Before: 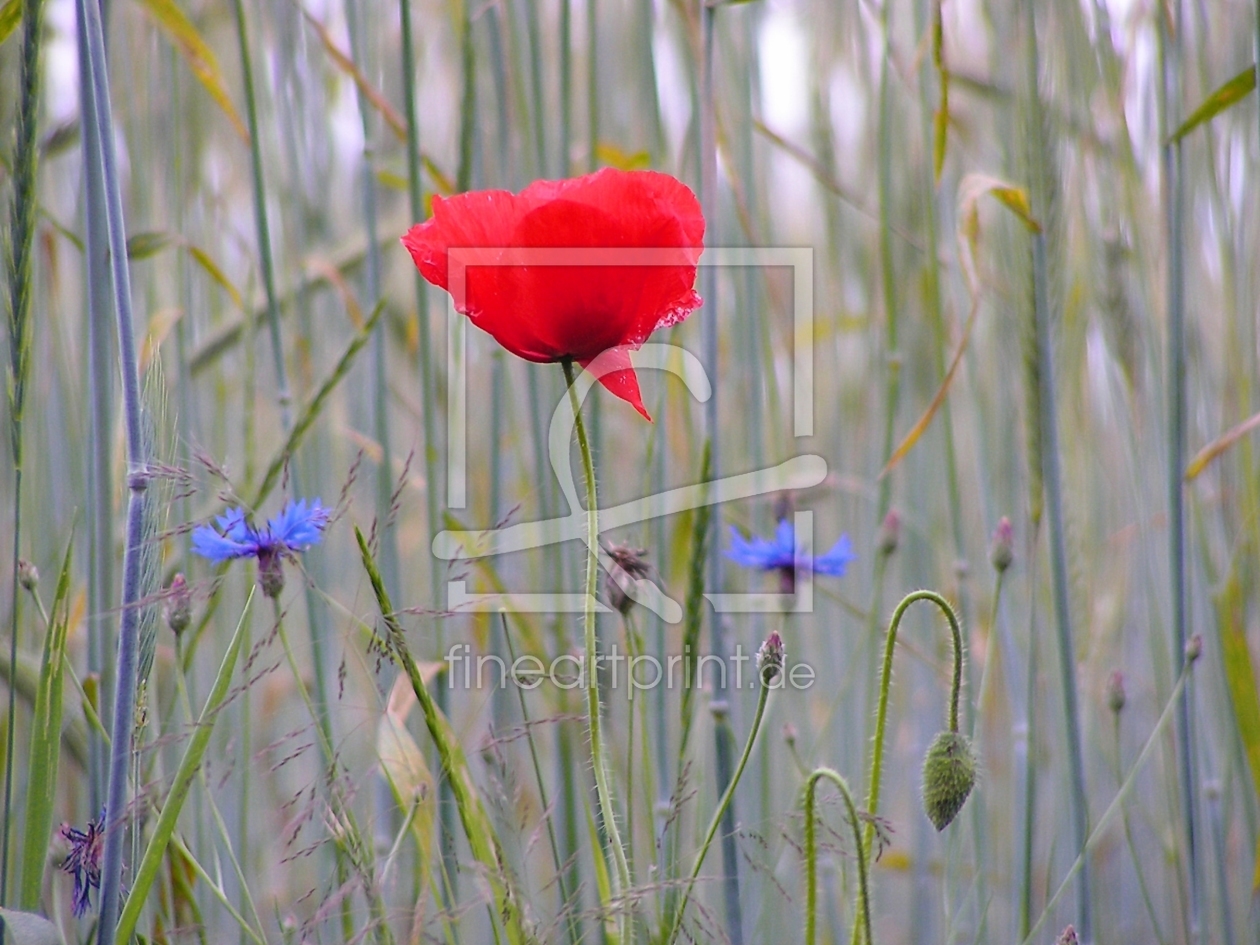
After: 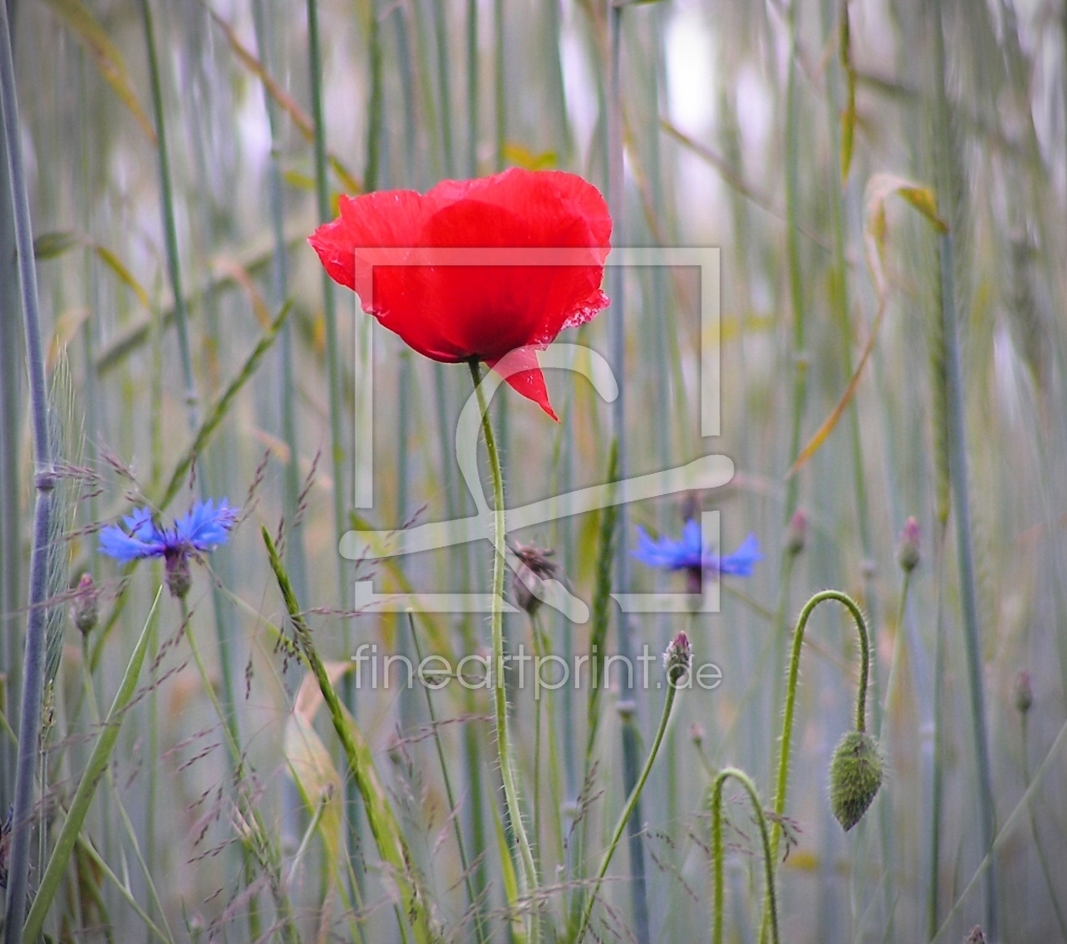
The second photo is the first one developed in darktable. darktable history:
crop: left 7.411%, right 7.842%
vignetting: on, module defaults
